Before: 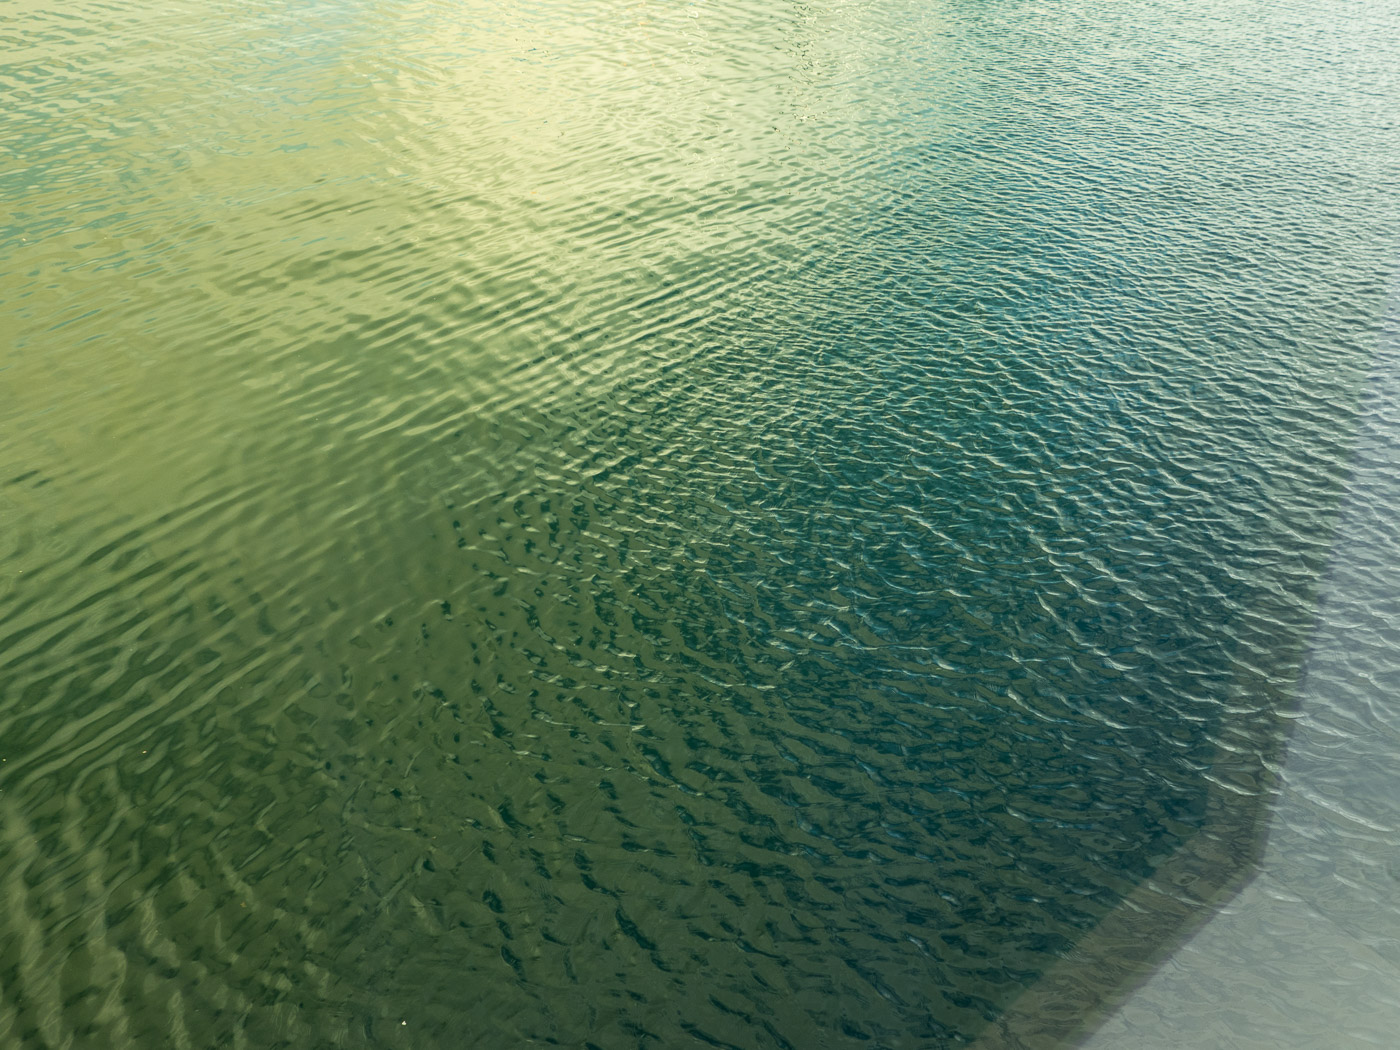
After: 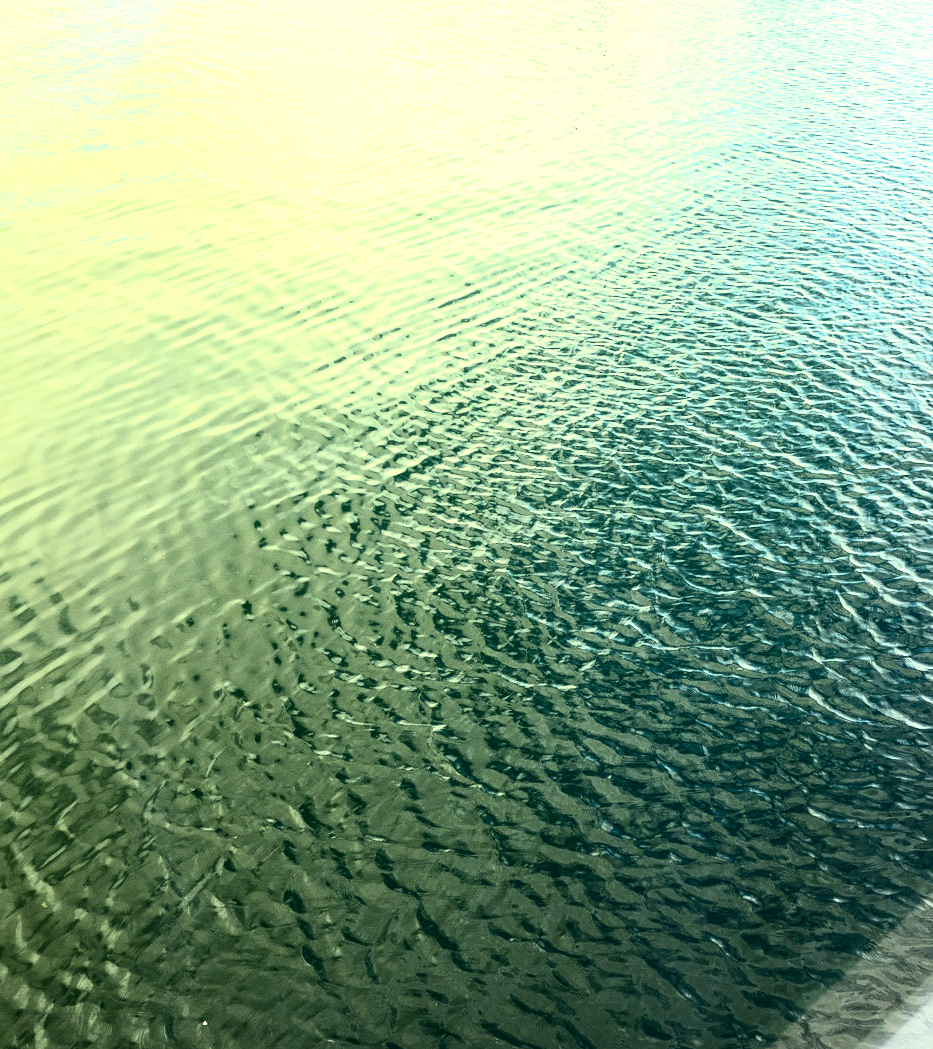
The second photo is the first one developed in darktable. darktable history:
exposure: black level correction 0, exposure 1.106 EV, compensate exposure bias true, compensate highlight preservation false
contrast brightness saturation: contrast 0.494, saturation -0.093
crop and rotate: left 14.289%, right 19.036%
